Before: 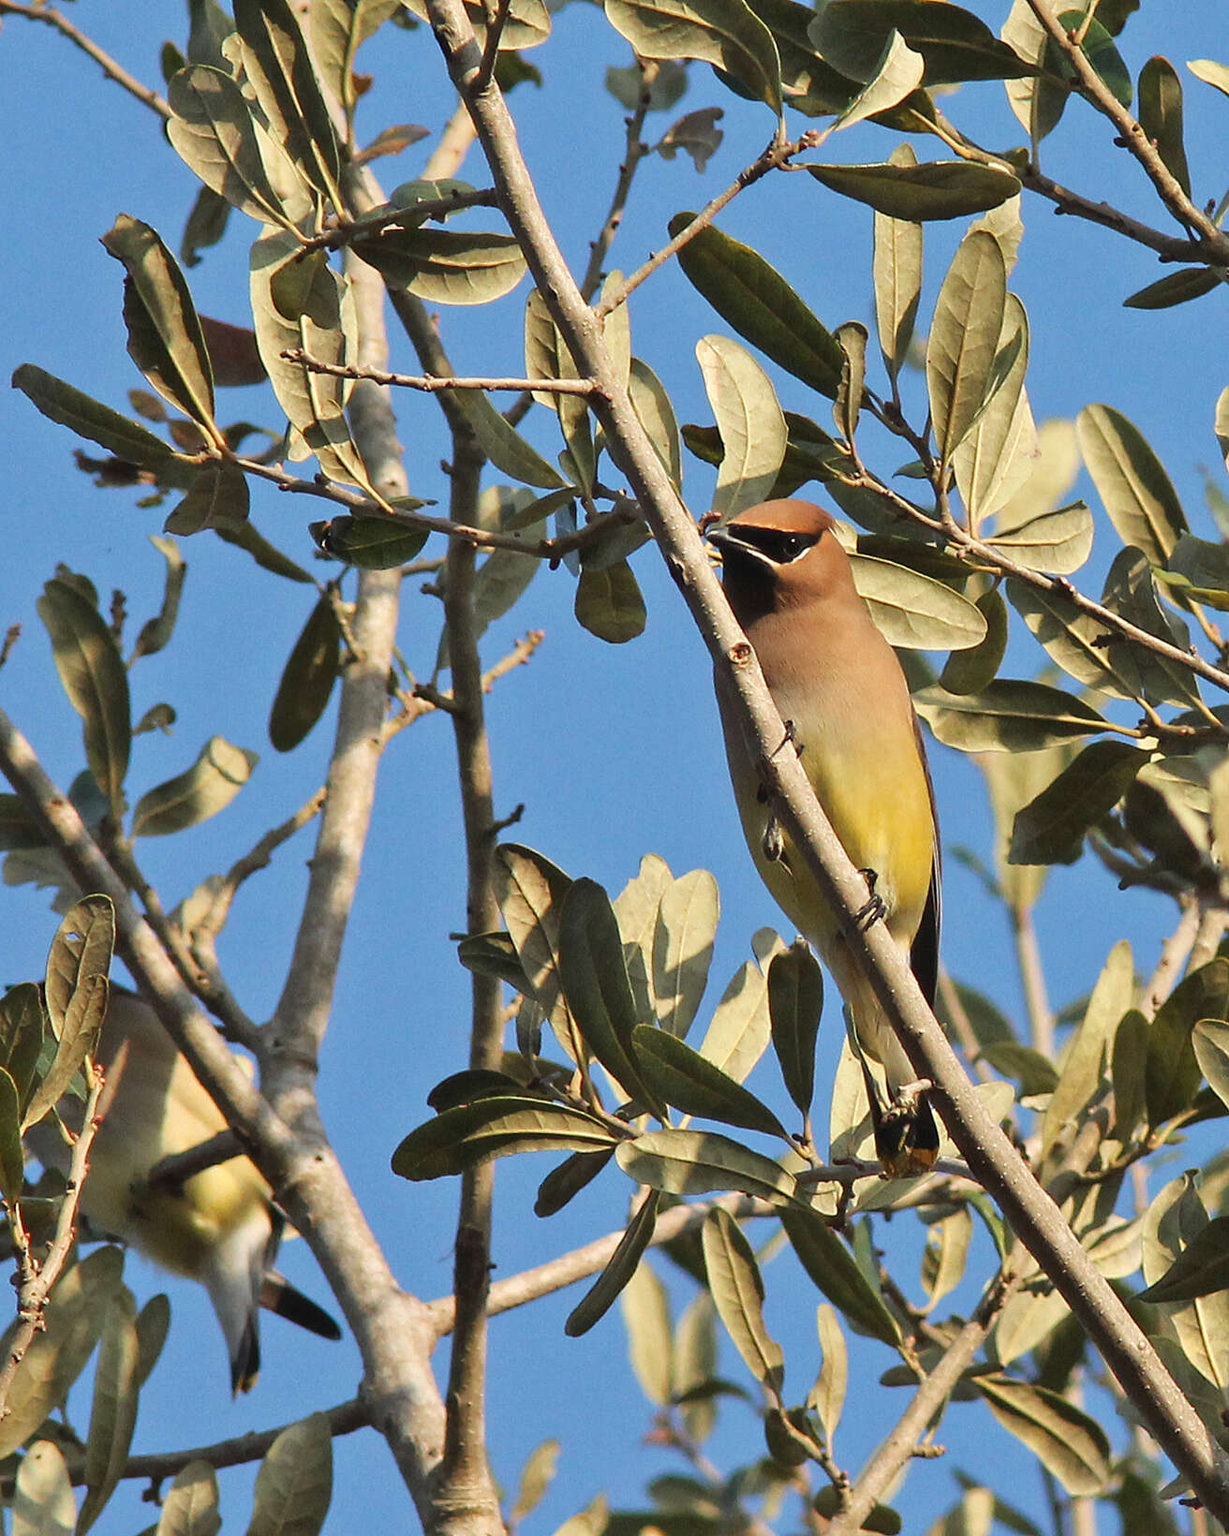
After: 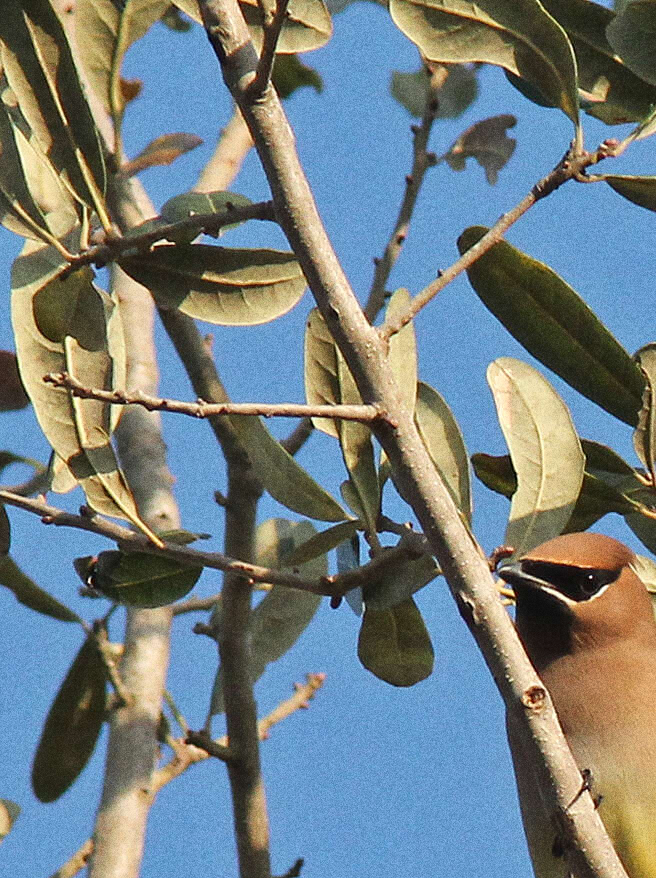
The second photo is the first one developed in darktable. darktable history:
grain: coarseness 0.09 ISO, strength 40%
crop: left 19.556%, right 30.401%, bottom 46.458%
